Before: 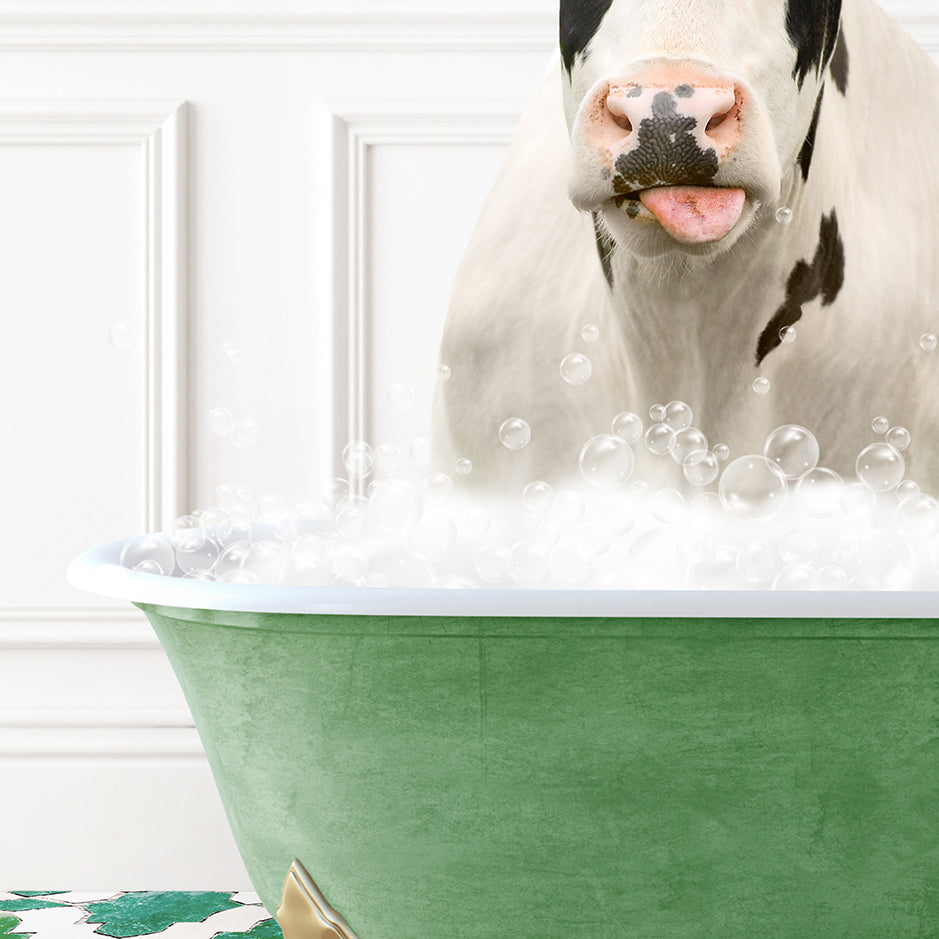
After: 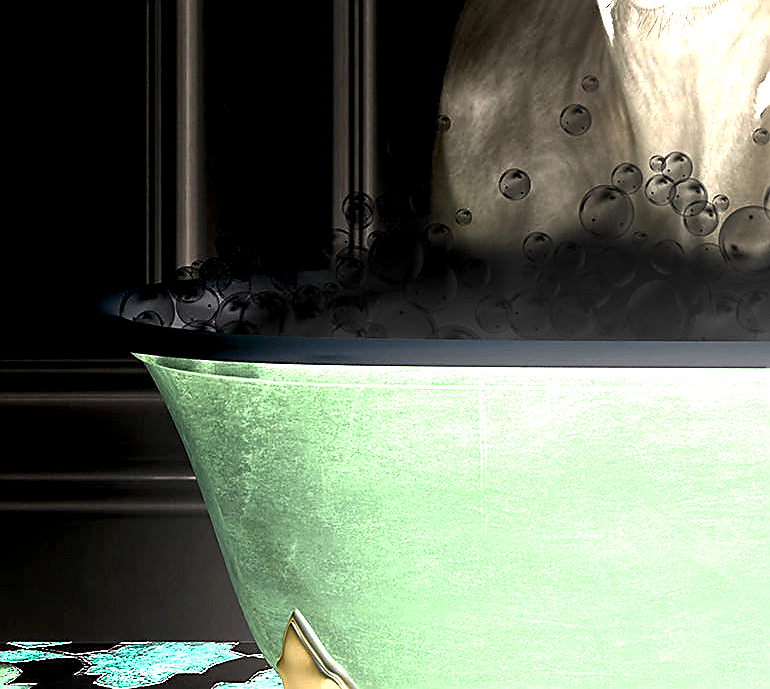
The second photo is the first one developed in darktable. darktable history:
crop: top 26.531%, right 17.959%
sharpen: radius 1.4, amount 1.25, threshold 0.7
exposure: black level correction 0.001, exposure 1.116 EV, compensate highlight preservation false
tone equalizer: -8 EV -0.75 EV, -7 EV -0.7 EV, -6 EV -0.6 EV, -5 EV -0.4 EV, -3 EV 0.4 EV, -2 EV 0.6 EV, -1 EV 0.7 EV, +0 EV 0.75 EV, edges refinement/feathering 500, mask exposure compensation -1.57 EV, preserve details no
bloom: size 25%, threshold 5%, strength 90%
